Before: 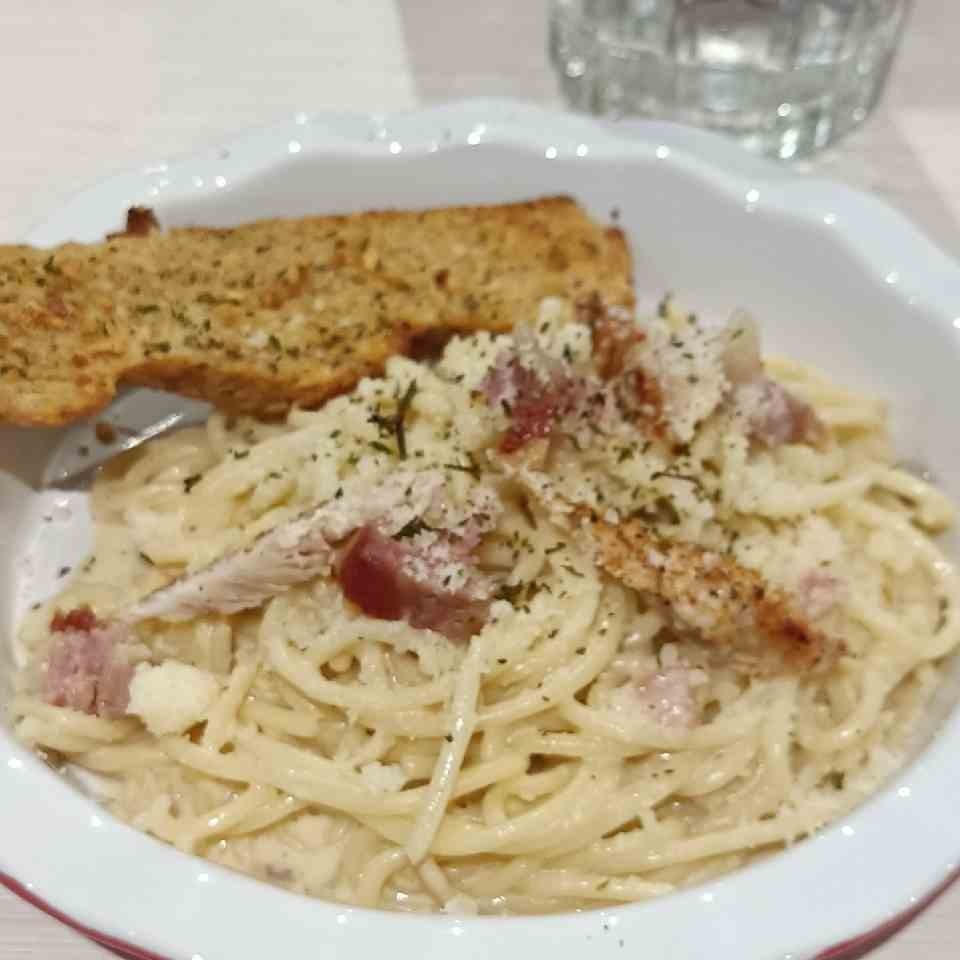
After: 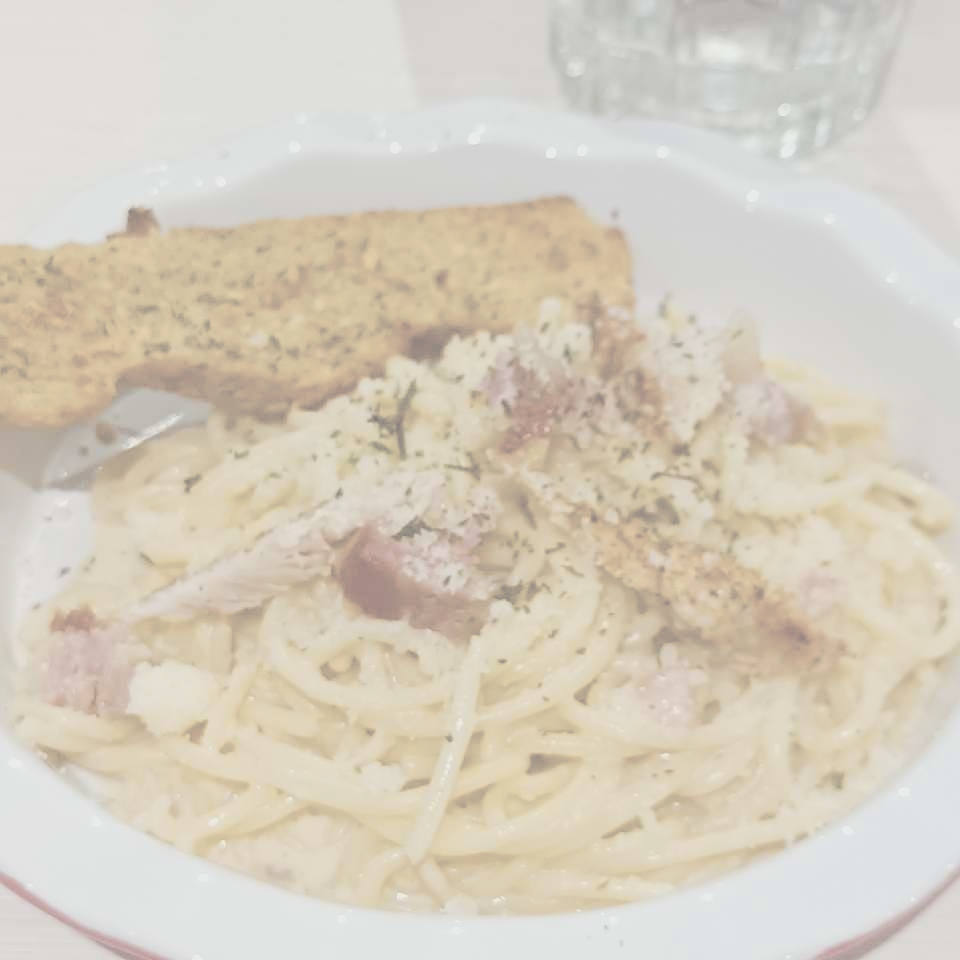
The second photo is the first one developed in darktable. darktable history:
color balance rgb: linear chroma grading › global chroma 41.831%, perceptual saturation grading › global saturation 25.218%, global vibrance 20%
contrast brightness saturation: contrast -0.317, brightness 0.741, saturation -0.76
